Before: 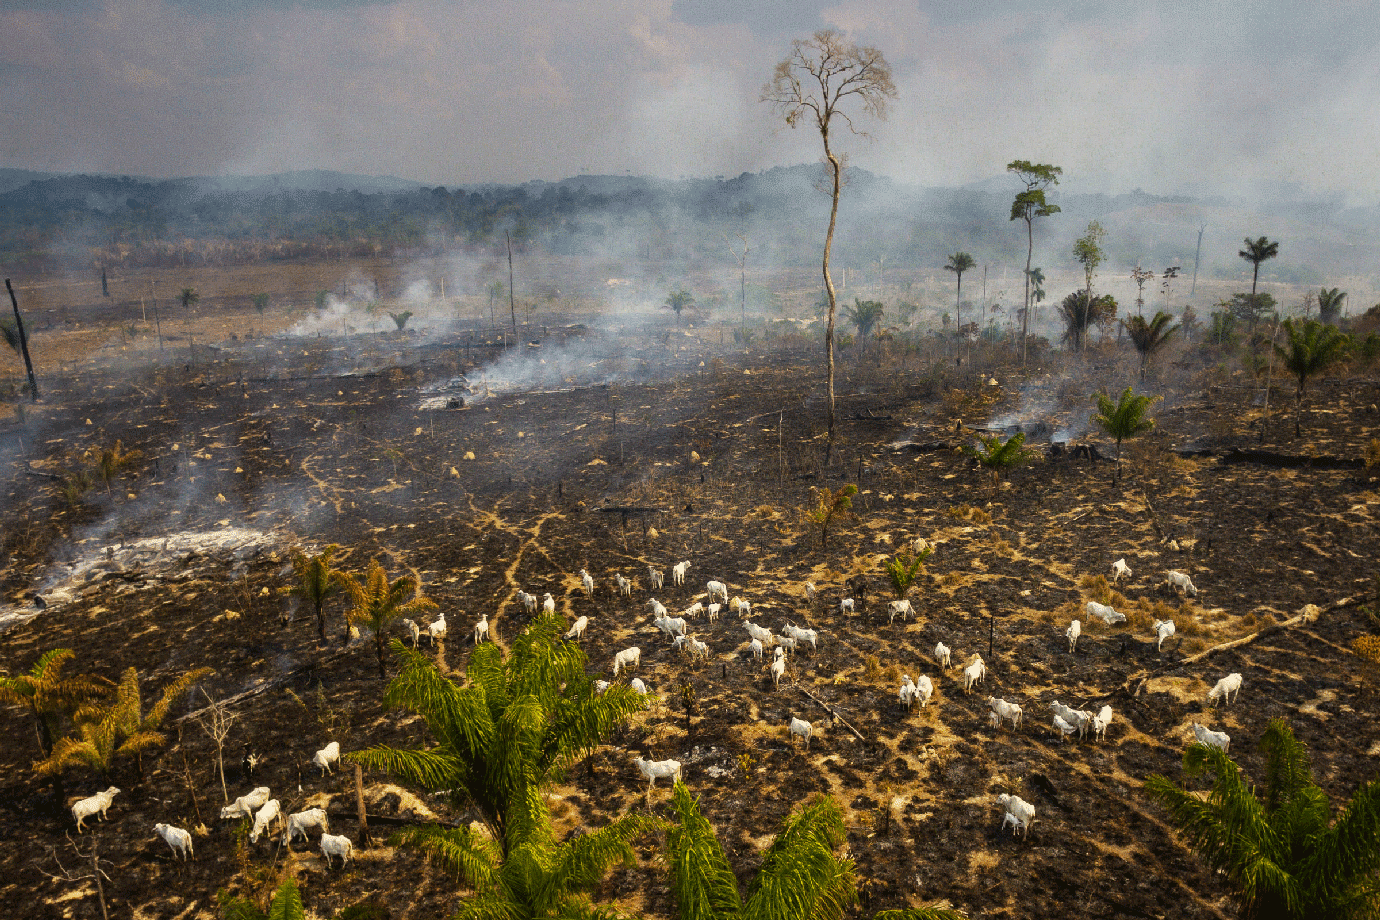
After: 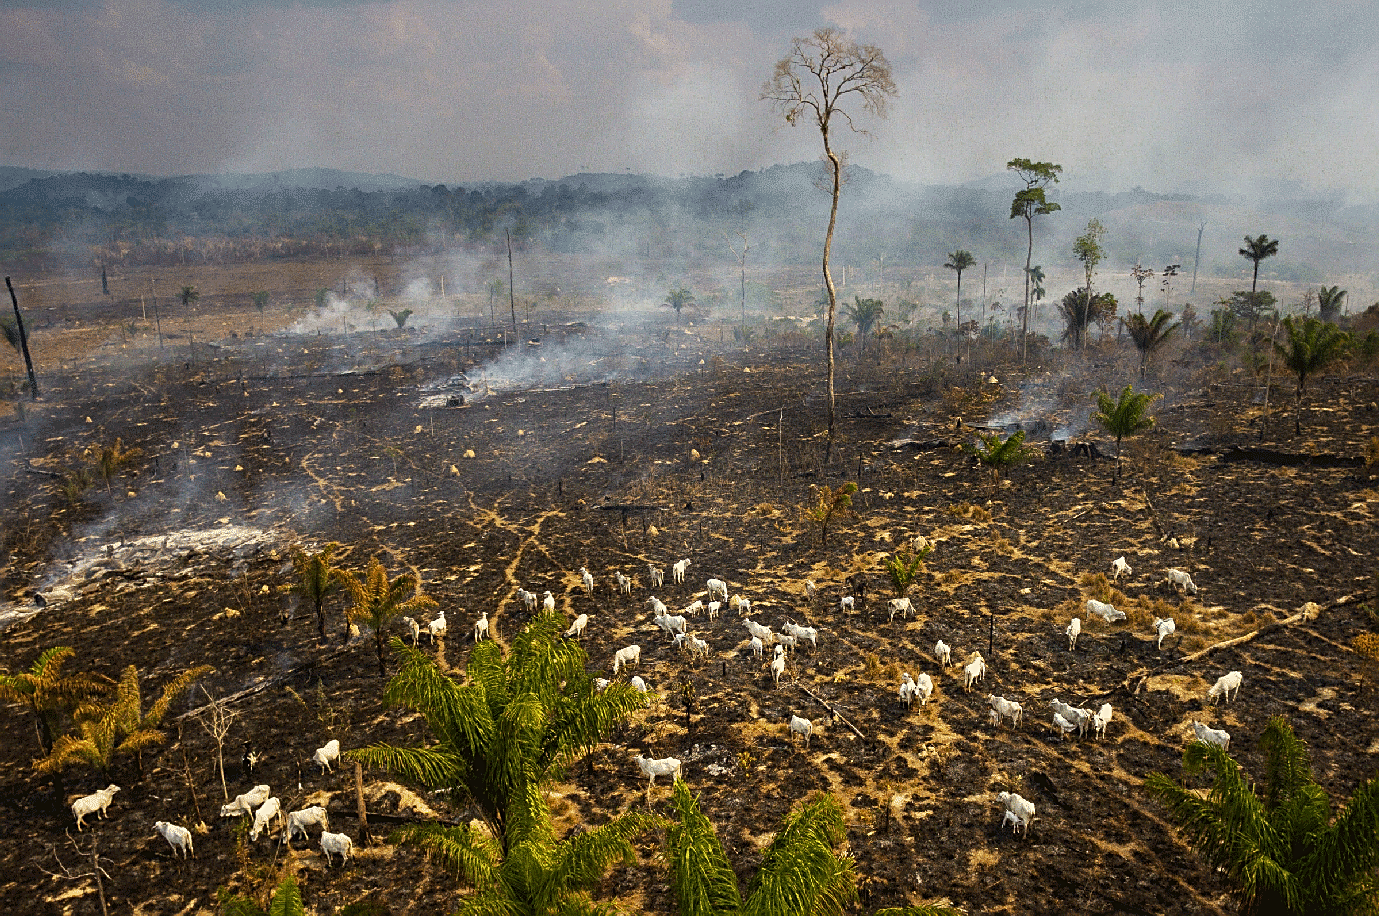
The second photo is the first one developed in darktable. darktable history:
sharpen: on, module defaults
crop: top 0.236%, bottom 0.112%
